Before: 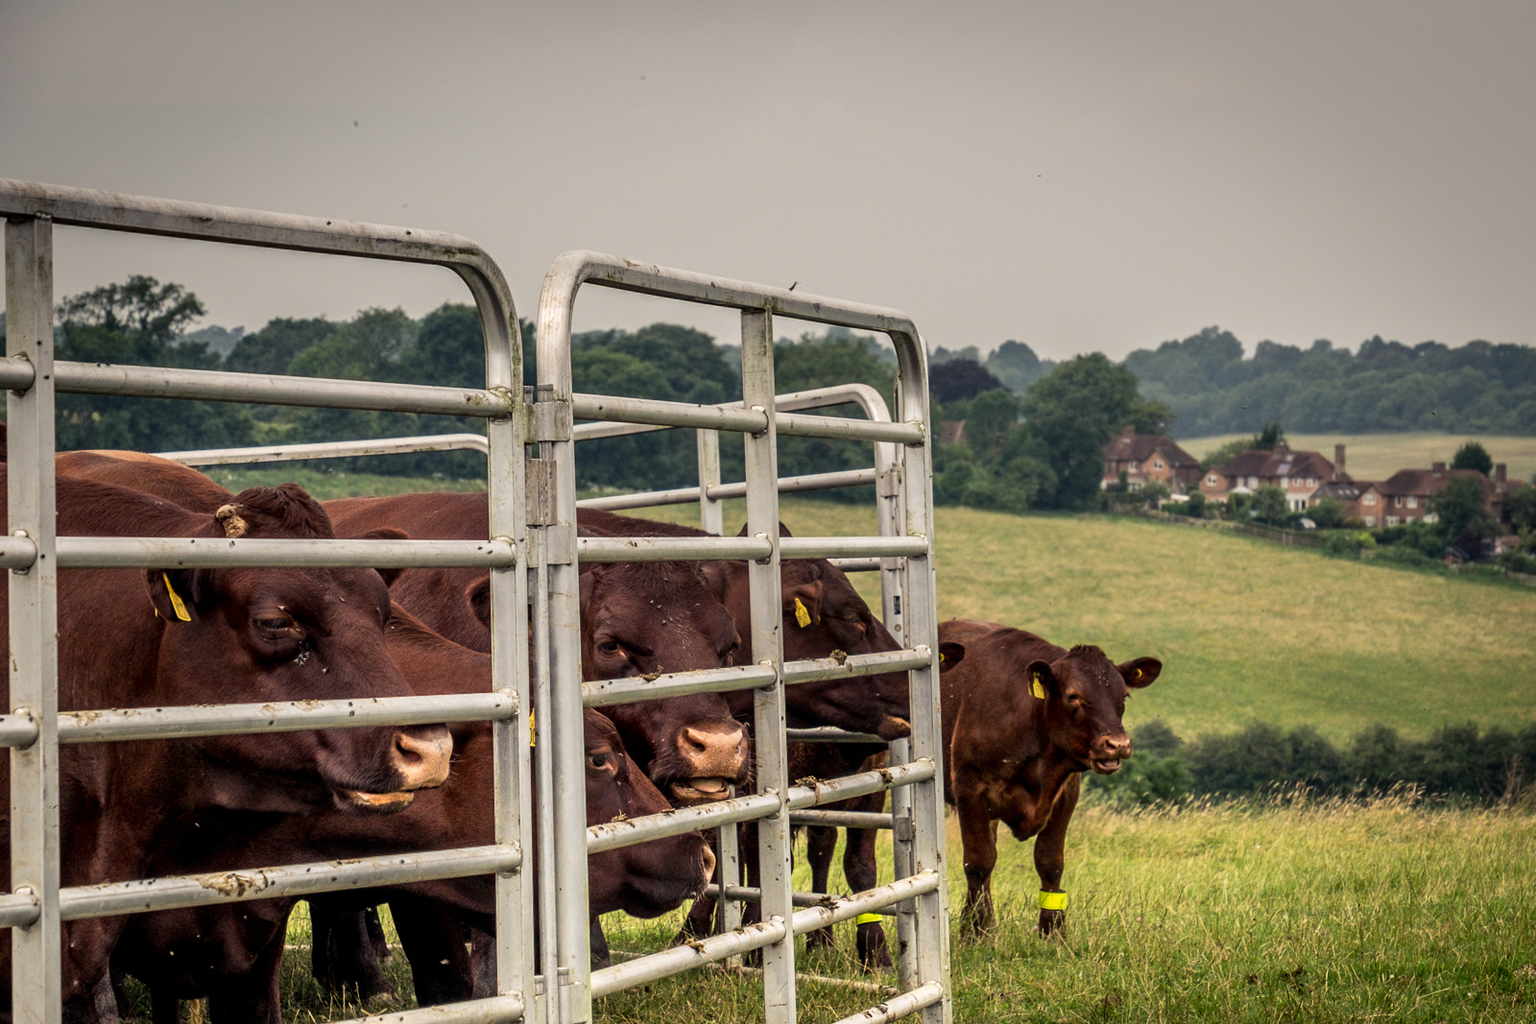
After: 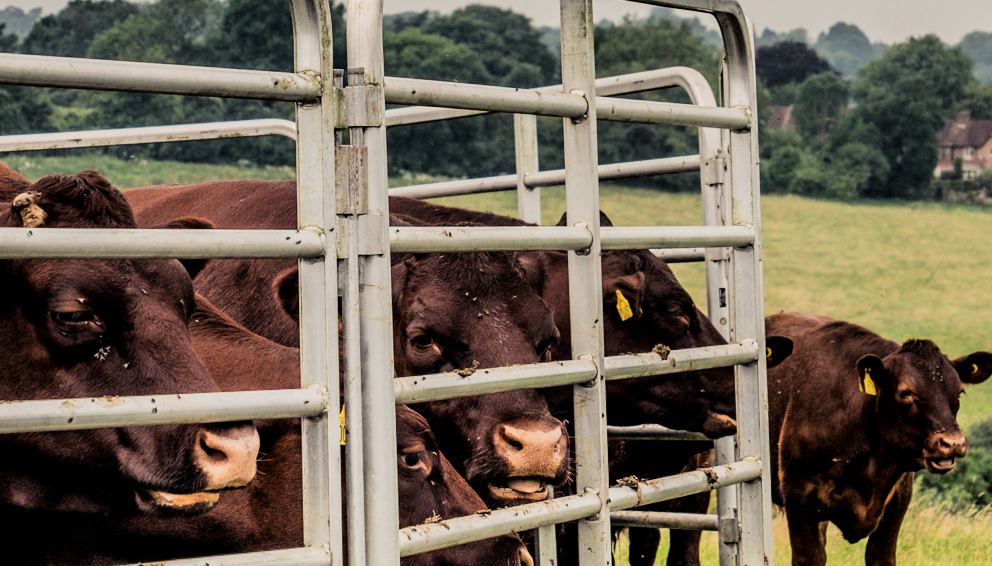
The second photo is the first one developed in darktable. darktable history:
filmic rgb: black relative exposure -6.68 EV, white relative exposure 4.56 EV, hardness 3.25
tone curve: curves: ch0 [(0, 0) (0.004, 0.001) (0.133, 0.112) (0.325, 0.362) (0.832, 0.893) (1, 1)], color space Lab, linked channels, preserve colors none
crop: left 13.312%, top 31.28%, right 24.627%, bottom 15.582%
white balance: emerald 1
